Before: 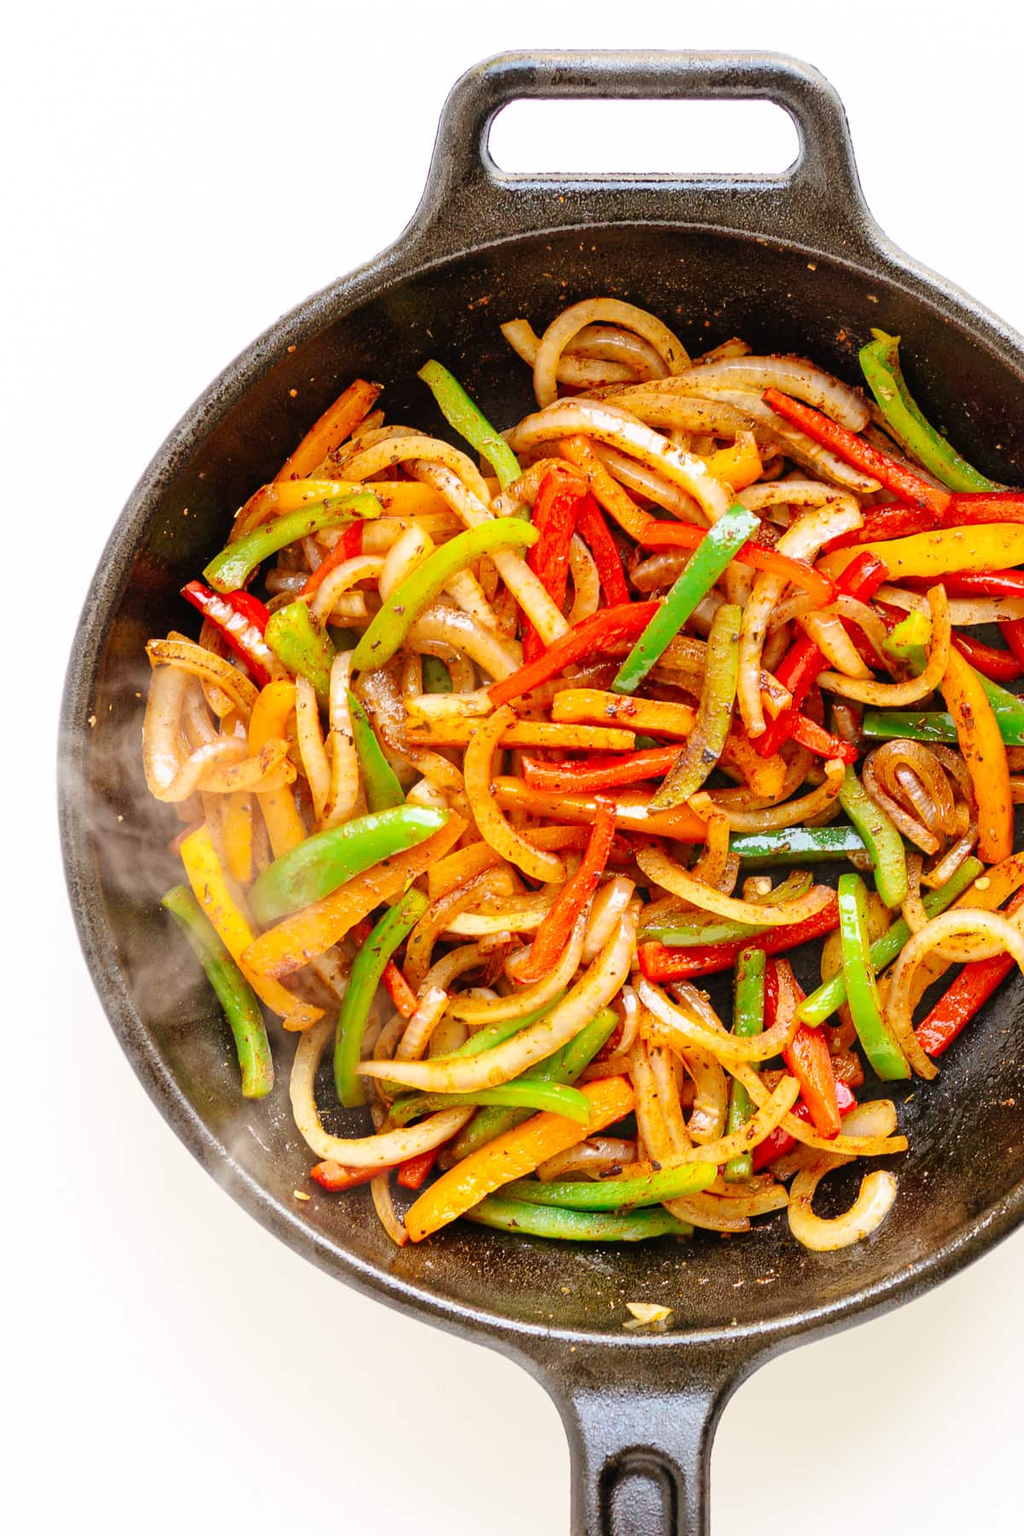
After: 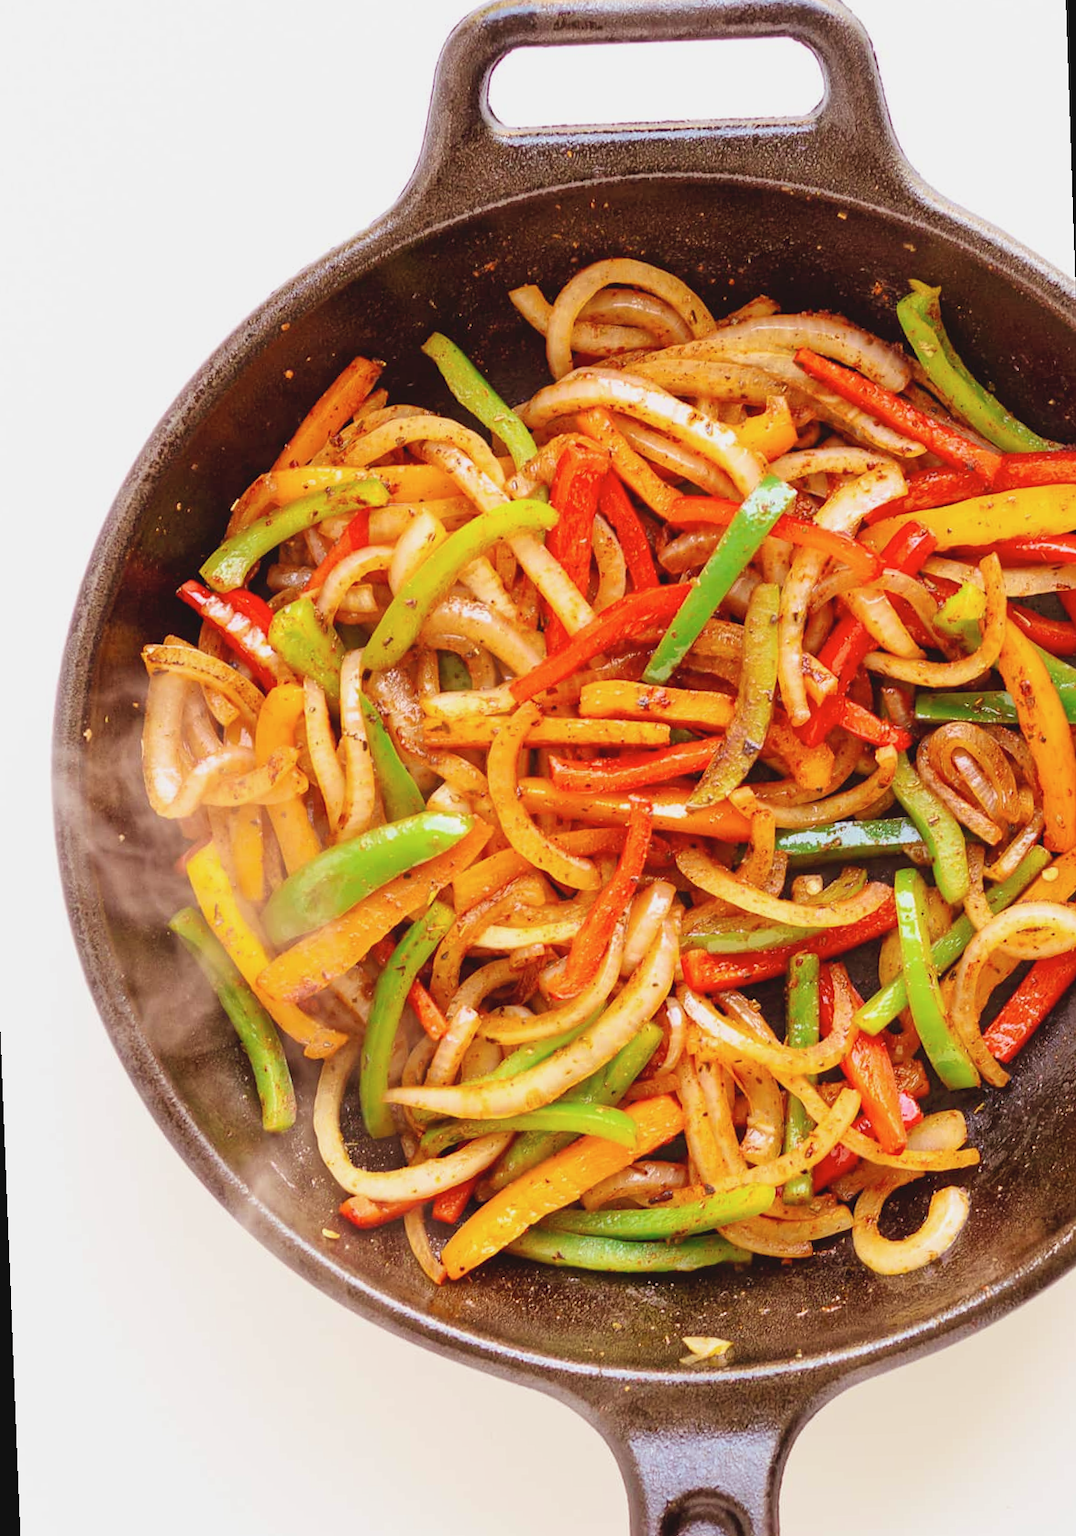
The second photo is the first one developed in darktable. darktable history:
velvia: on, module defaults
rotate and perspective: rotation -2.12°, lens shift (vertical) 0.009, lens shift (horizontal) -0.008, automatic cropping original format, crop left 0.036, crop right 0.964, crop top 0.05, crop bottom 0.959
rgb levels: mode RGB, independent channels, levels [[0, 0.474, 1], [0, 0.5, 1], [0, 0.5, 1]]
contrast brightness saturation: contrast -0.1, saturation -0.1
